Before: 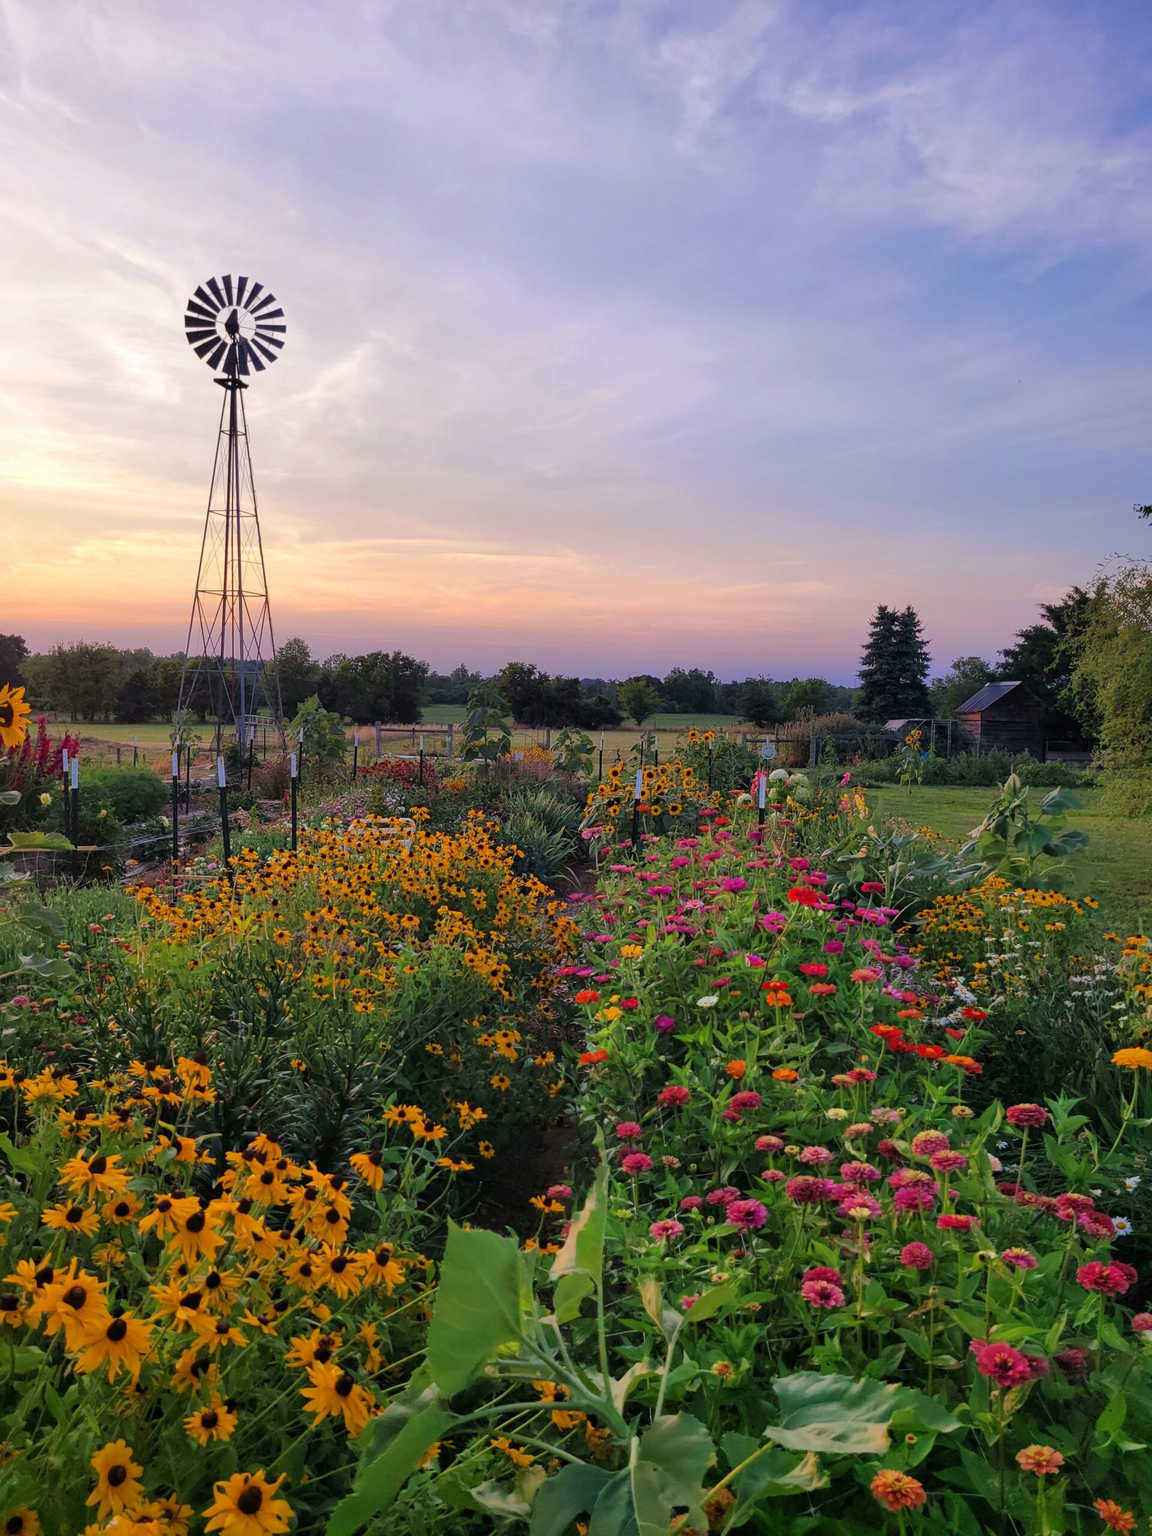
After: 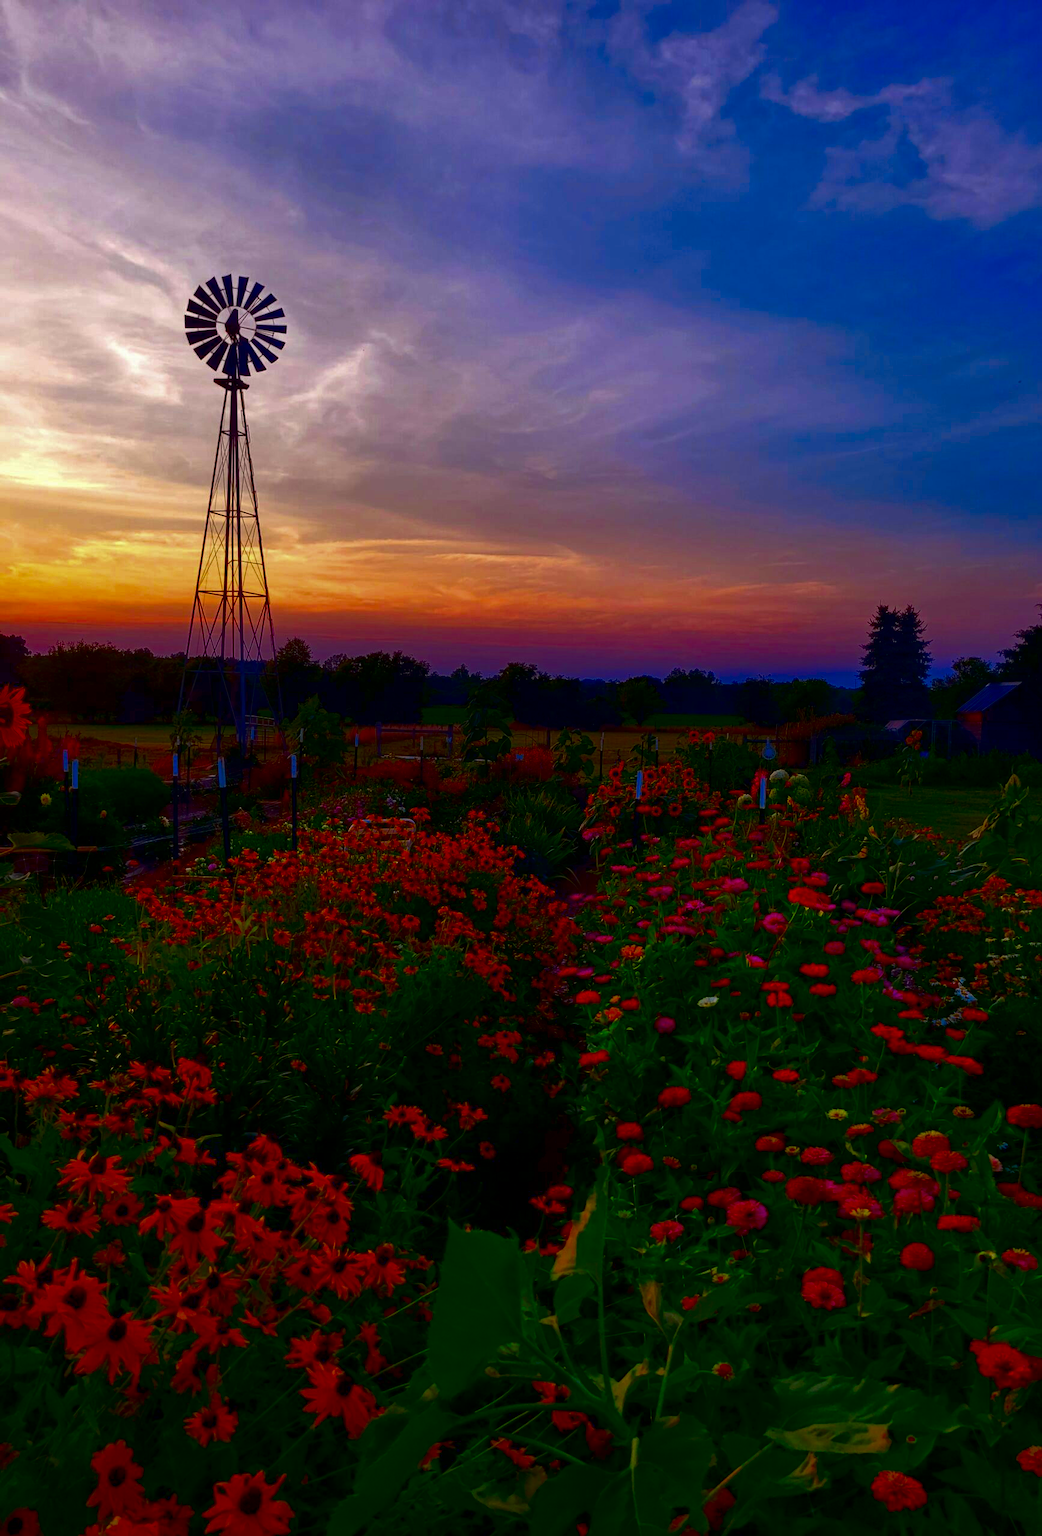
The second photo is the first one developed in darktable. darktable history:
haze removal: on, module defaults
crop: right 9.509%, bottom 0.031%
contrast brightness saturation: brightness -1, saturation 1
